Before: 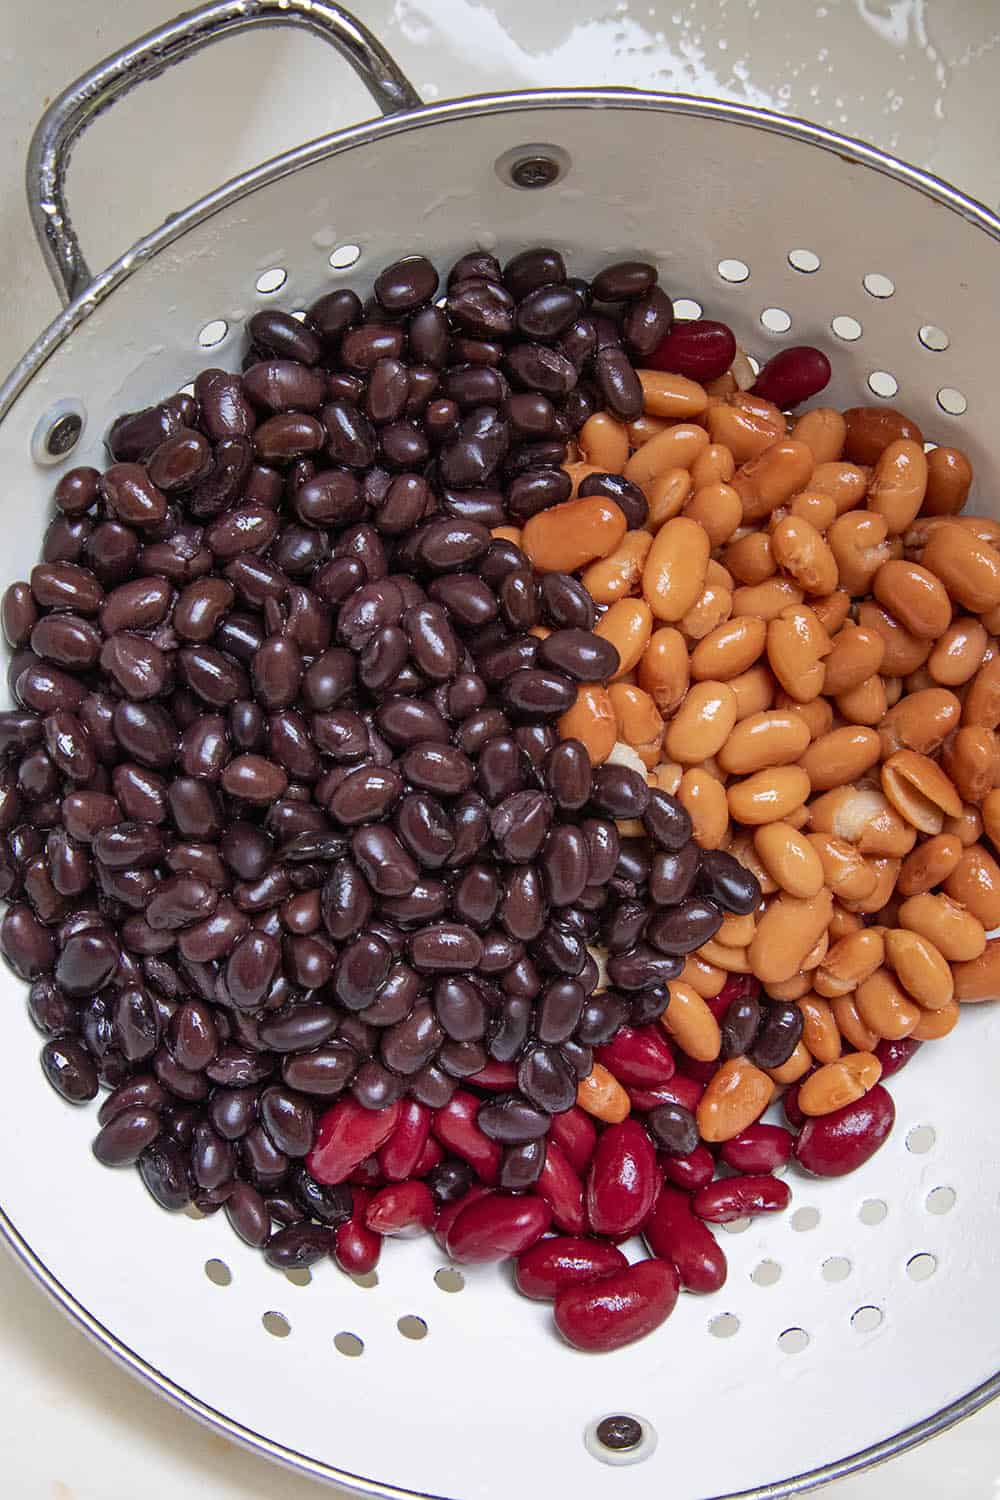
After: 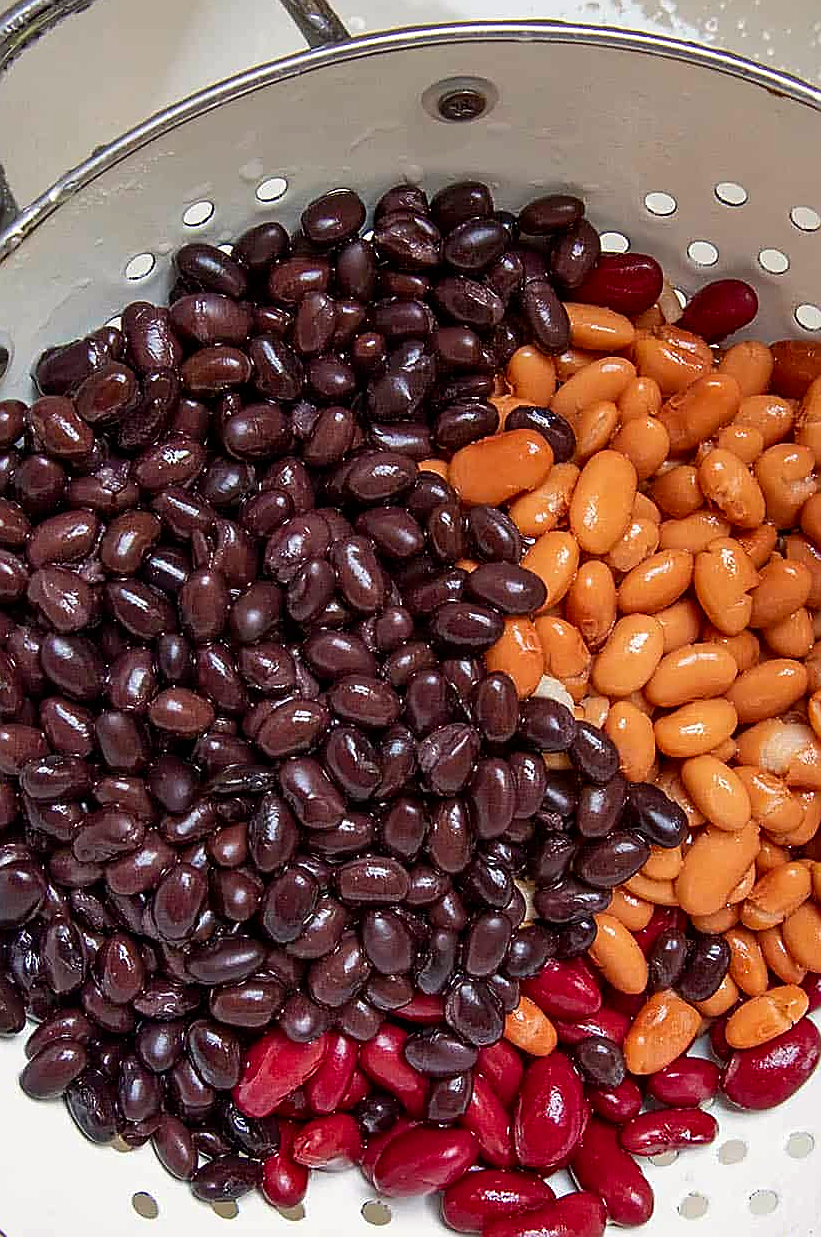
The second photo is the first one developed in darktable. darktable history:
color correction: highlights b* 3.05
crop and rotate: left 7.345%, top 4.521%, right 10.542%, bottom 13.009%
sharpen: radius 1.363, amount 1.262, threshold 0.602
contrast brightness saturation: contrast 0.035, brightness -0.04
